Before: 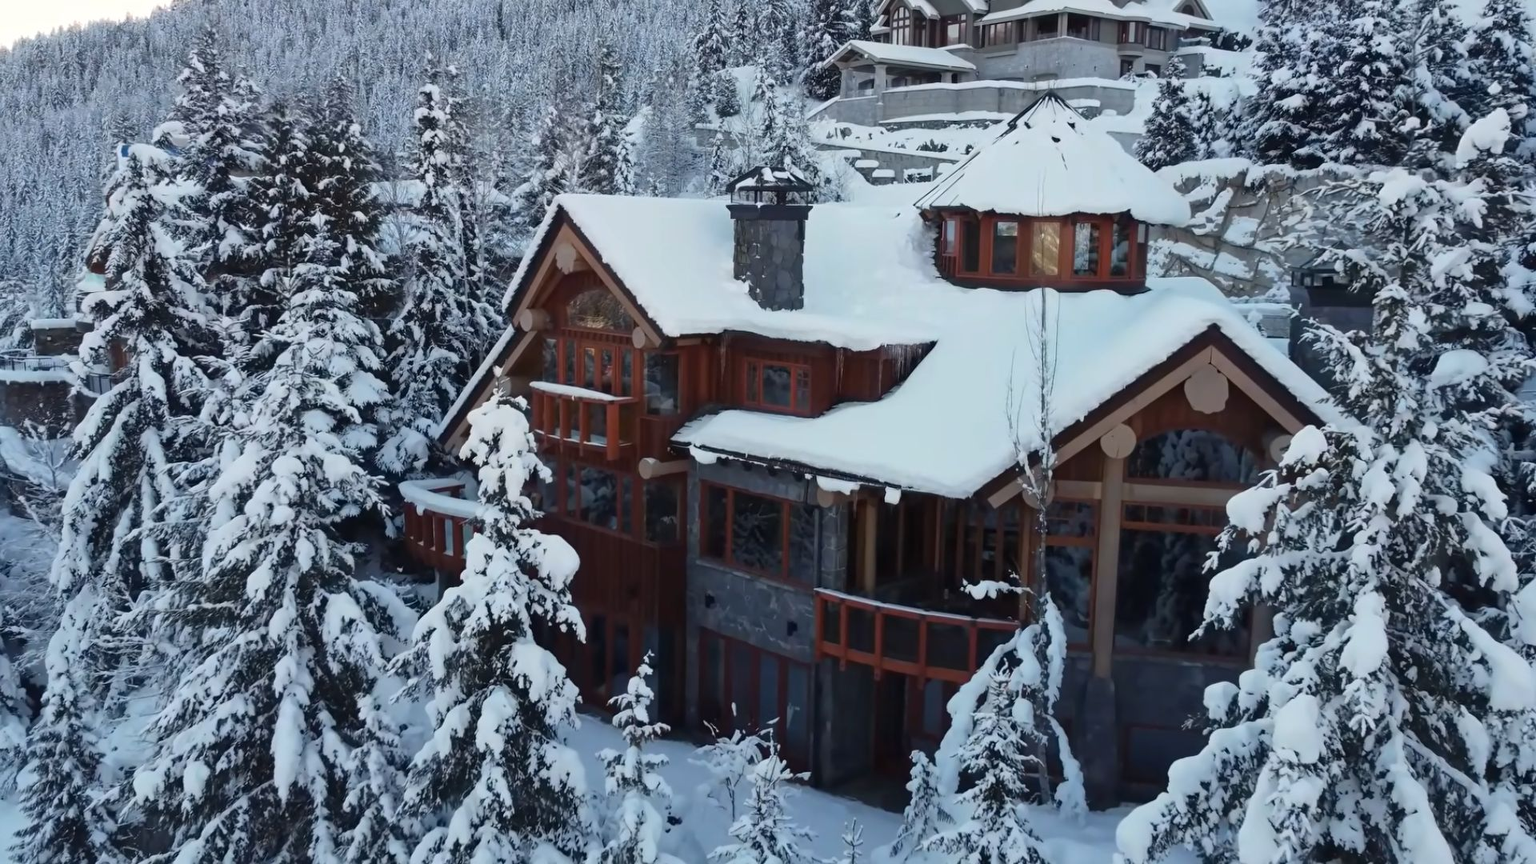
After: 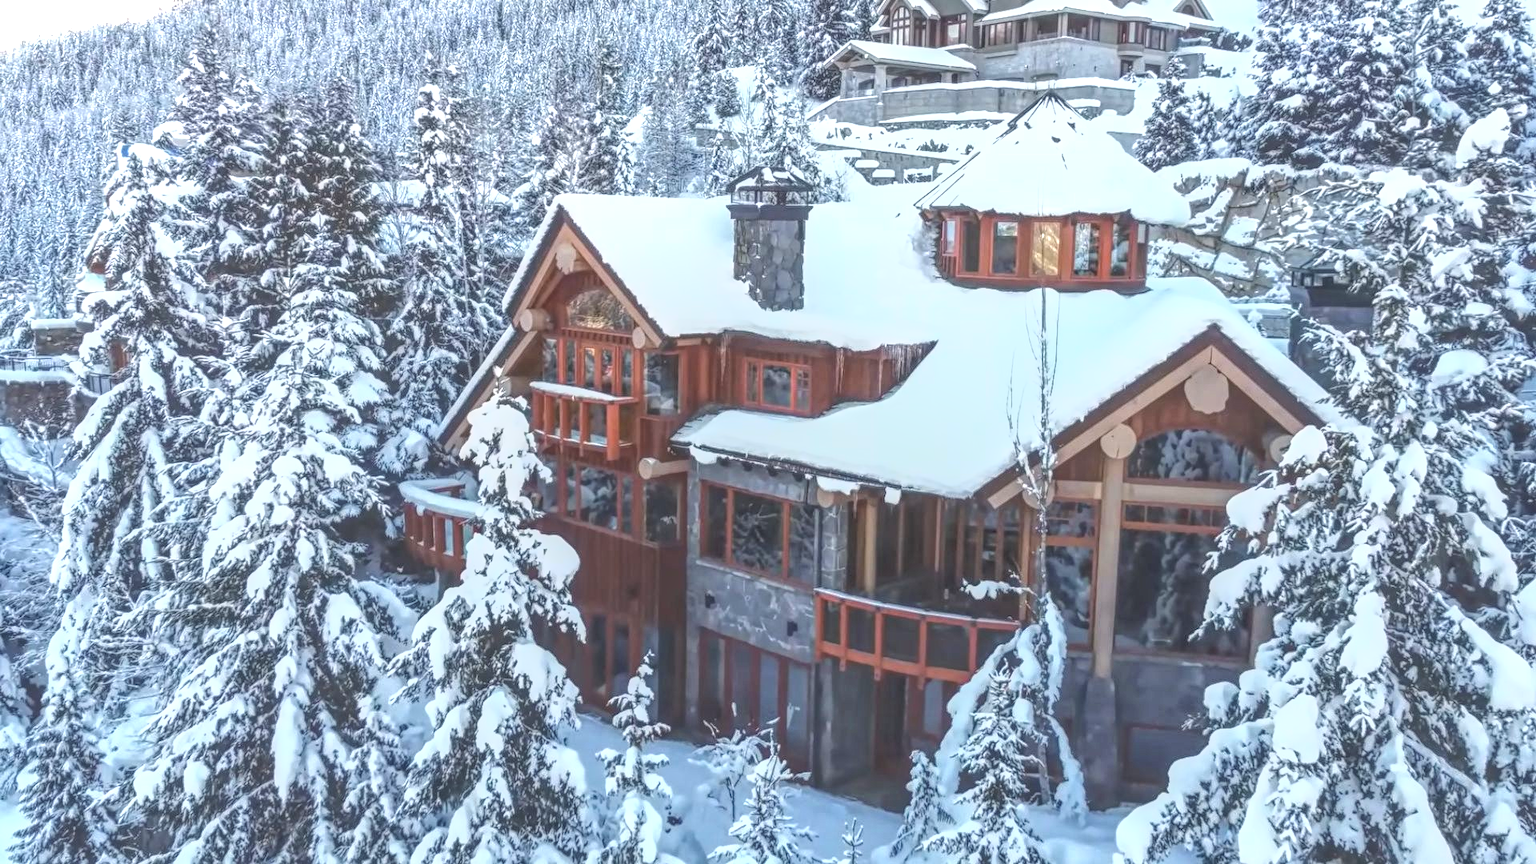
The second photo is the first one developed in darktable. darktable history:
local contrast: highlights 20%, shadows 30%, detail 200%, midtone range 0.2
exposure: black level correction -0.002, exposure 1.115 EV, compensate highlight preservation false
tone curve: curves: ch0 [(0, 0) (0.003, 0.003) (0.011, 0.011) (0.025, 0.025) (0.044, 0.045) (0.069, 0.07) (0.1, 0.1) (0.136, 0.137) (0.177, 0.179) (0.224, 0.226) (0.277, 0.279) (0.335, 0.338) (0.399, 0.402) (0.468, 0.472) (0.543, 0.547) (0.623, 0.628) (0.709, 0.715) (0.801, 0.807) (0.898, 0.902) (1, 1)], preserve colors none
